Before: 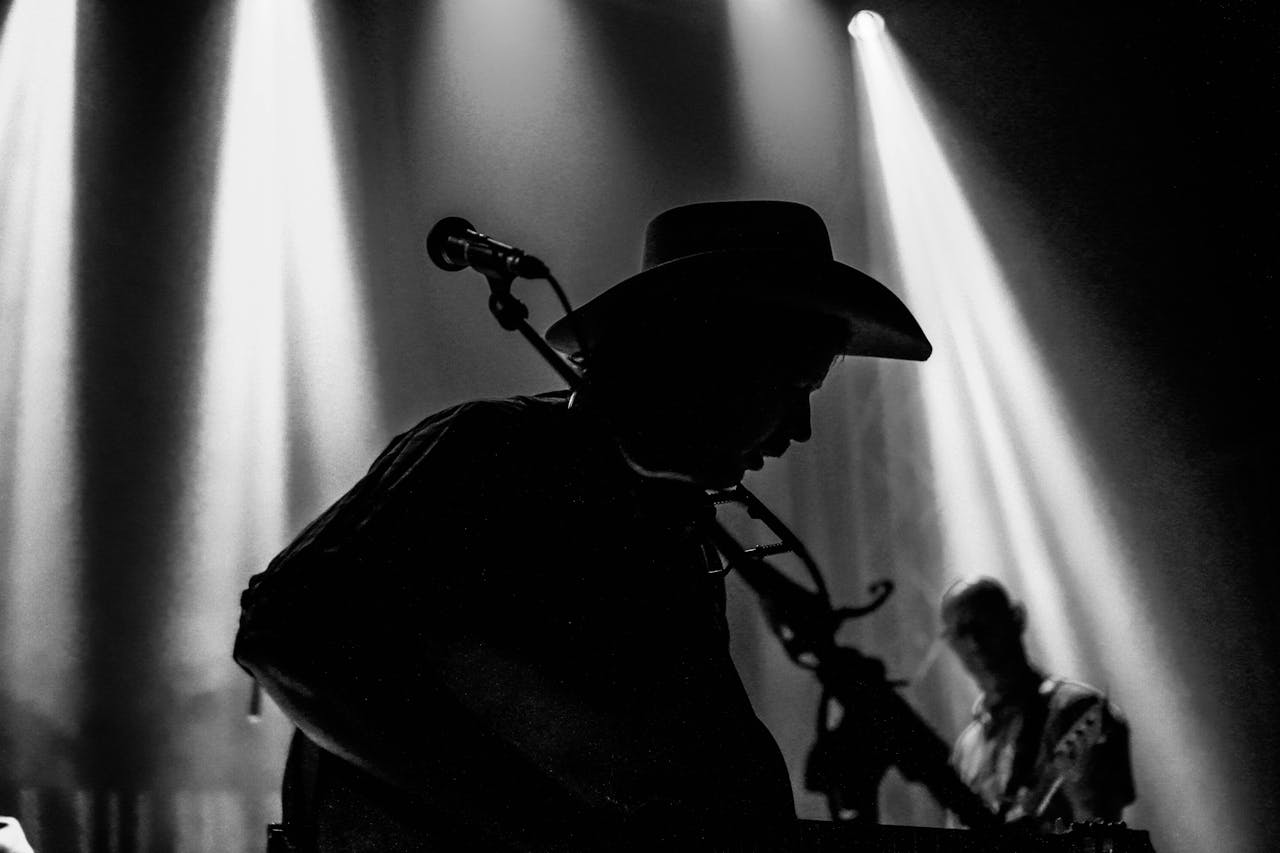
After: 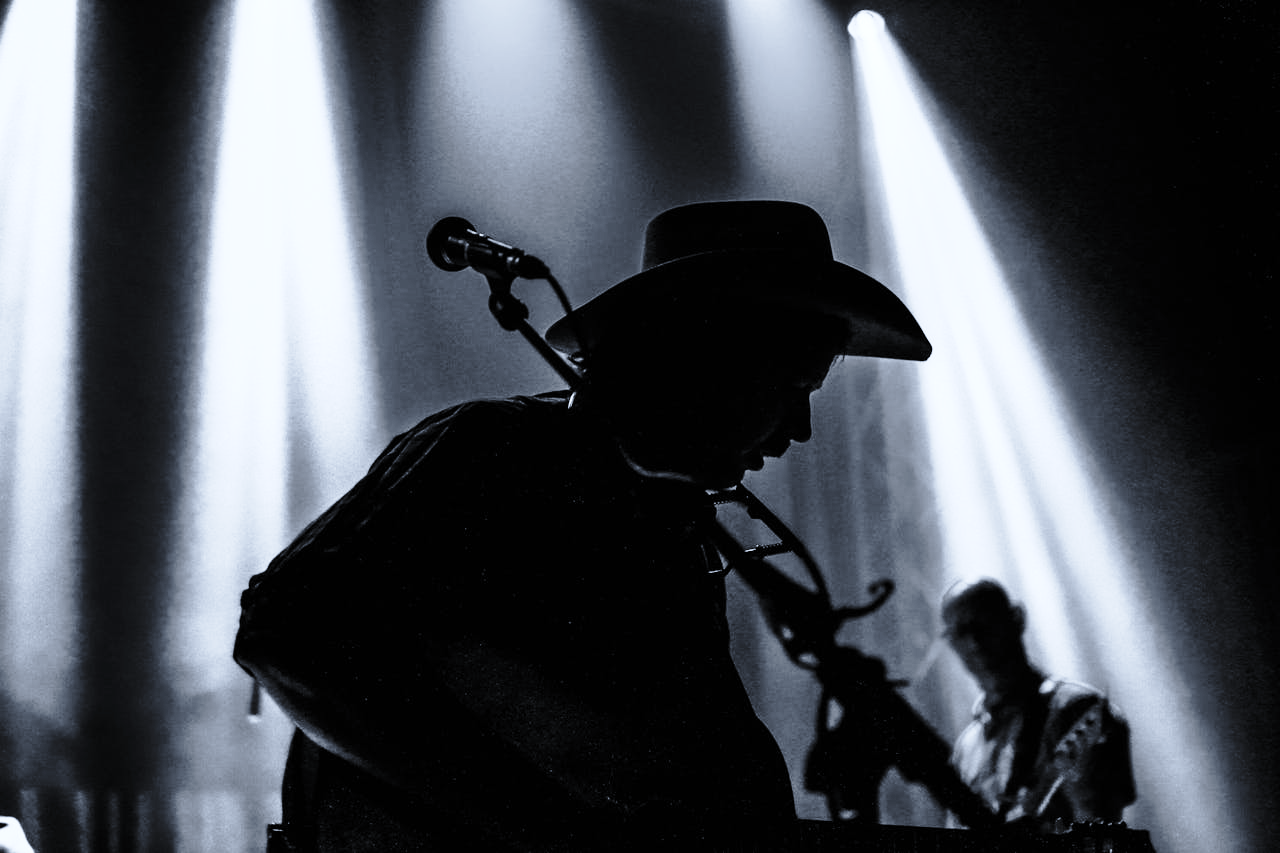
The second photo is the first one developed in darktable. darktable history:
base curve: curves: ch0 [(0, 0) (0.028, 0.03) (0.121, 0.232) (0.46, 0.748) (0.859, 0.968) (1, 1)], preserve colors none
white balance: red 0.926, green 1.003, blue 1.133
